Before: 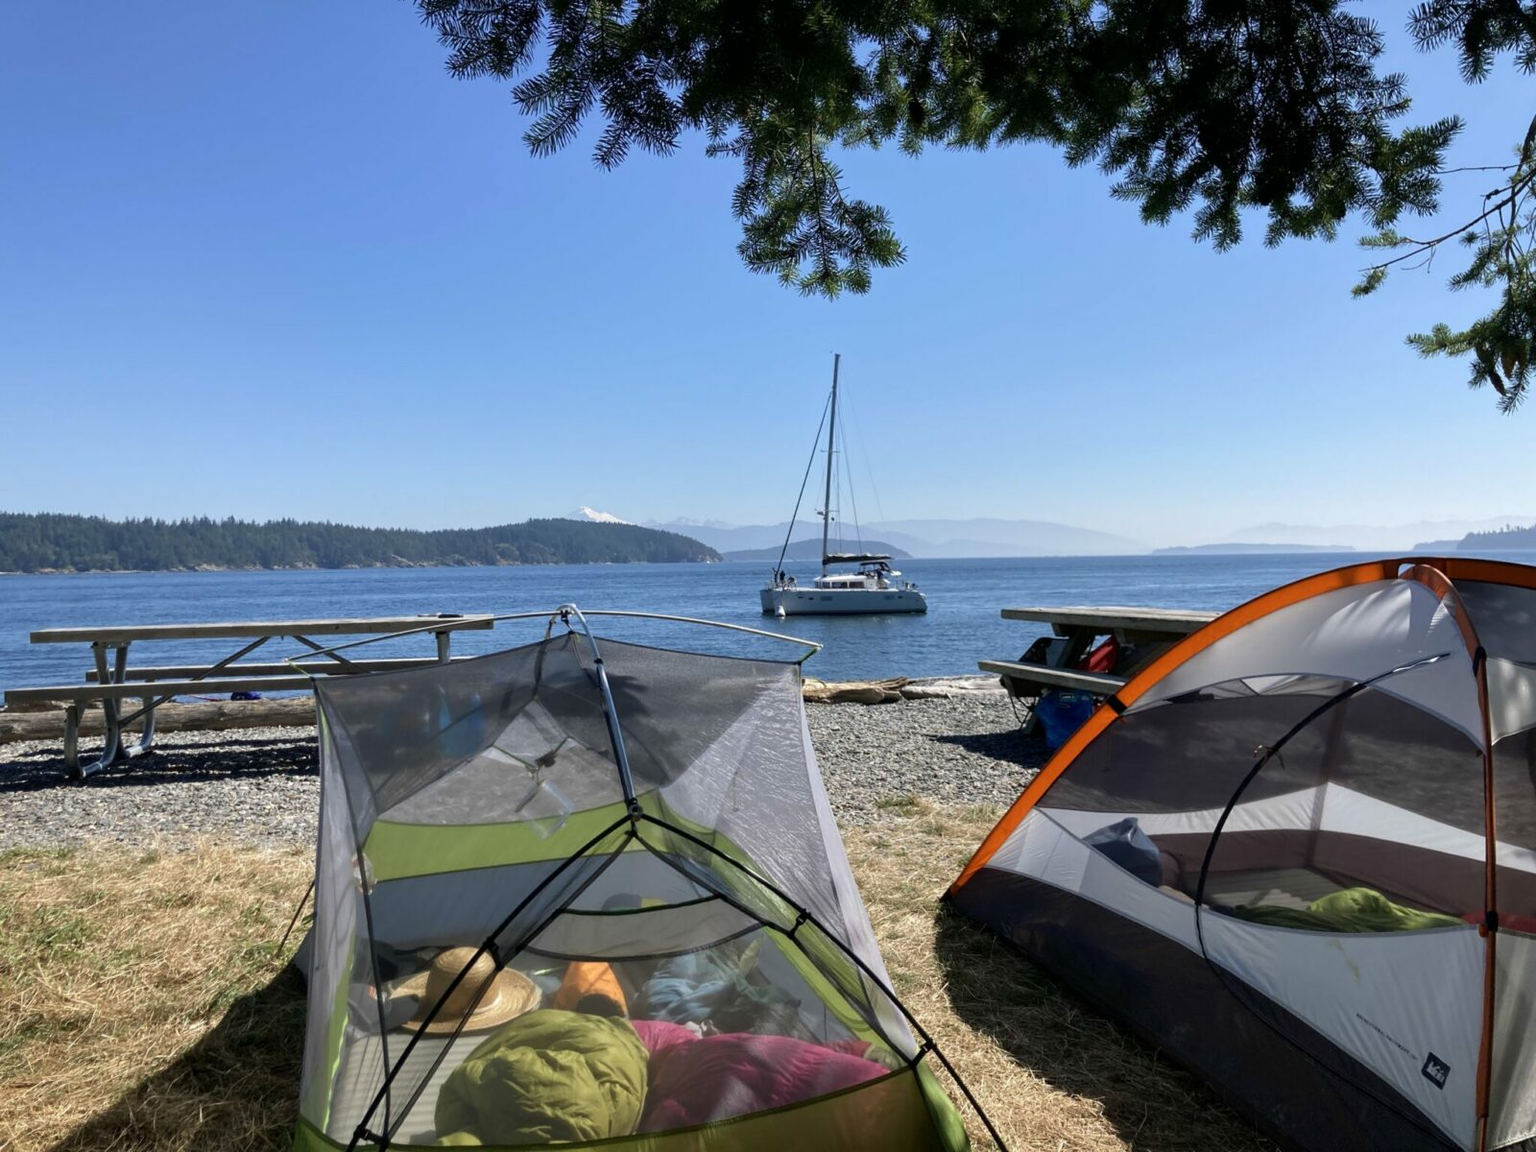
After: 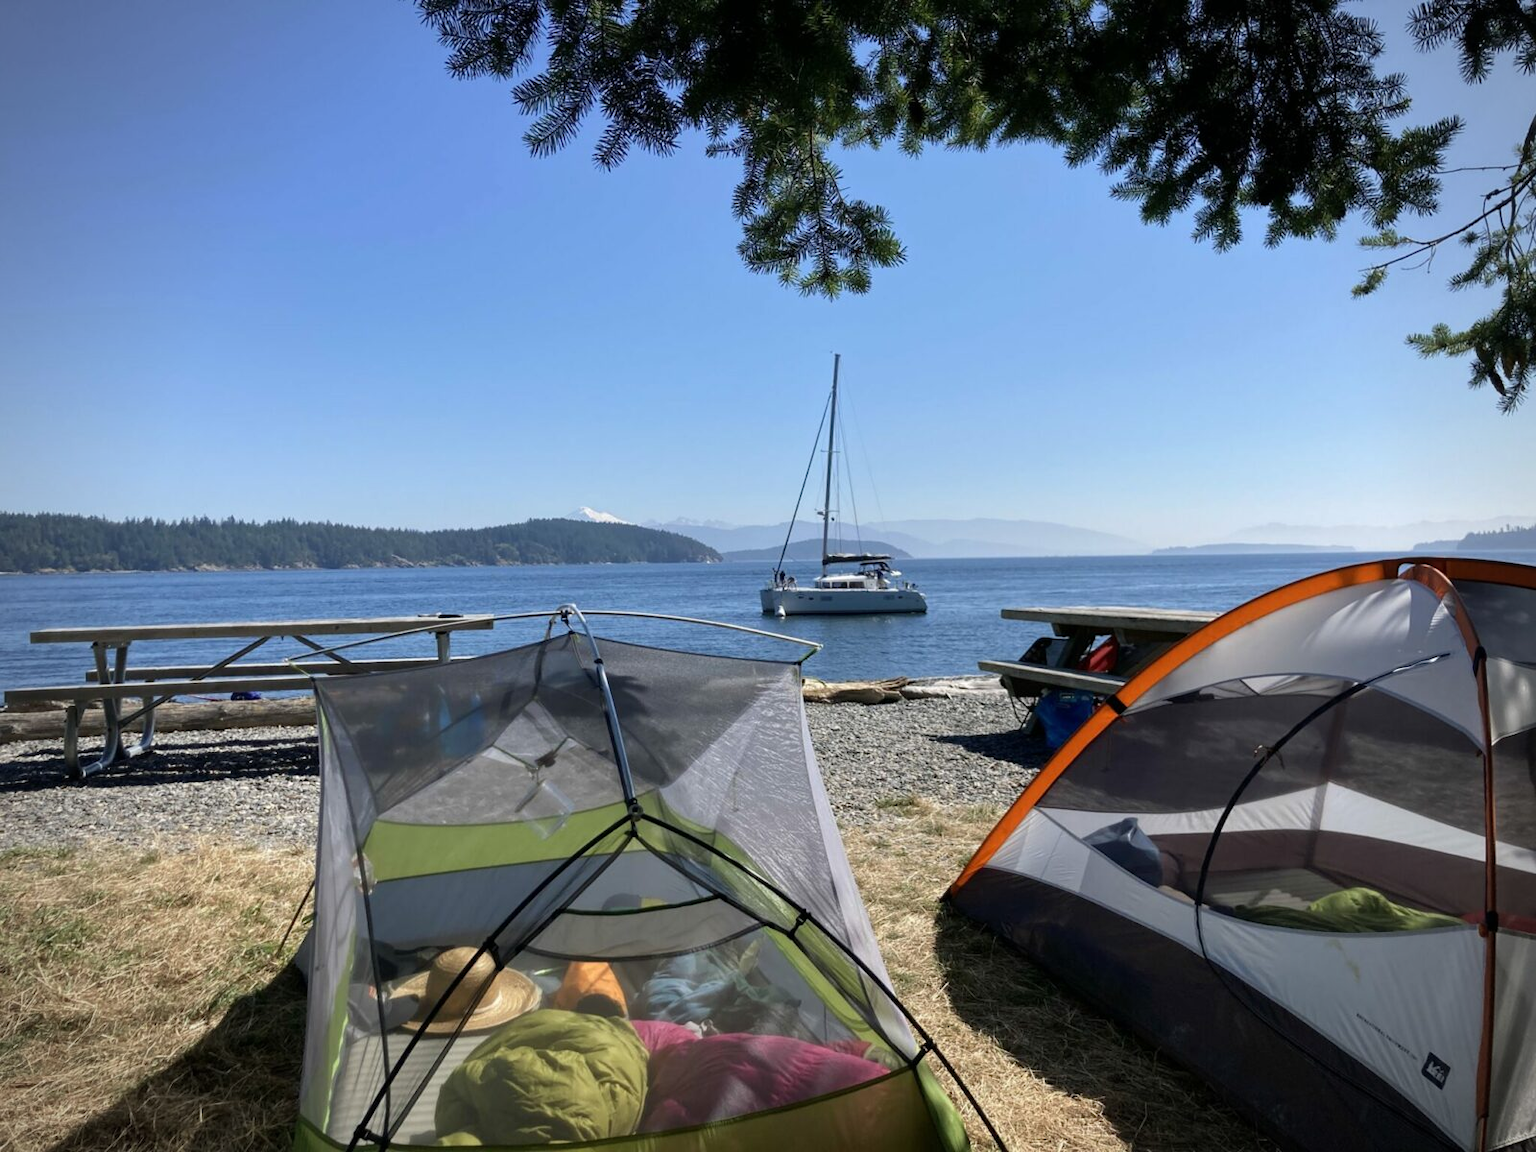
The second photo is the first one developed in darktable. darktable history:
vignetting: brightness -0.461, saturation -0.291
